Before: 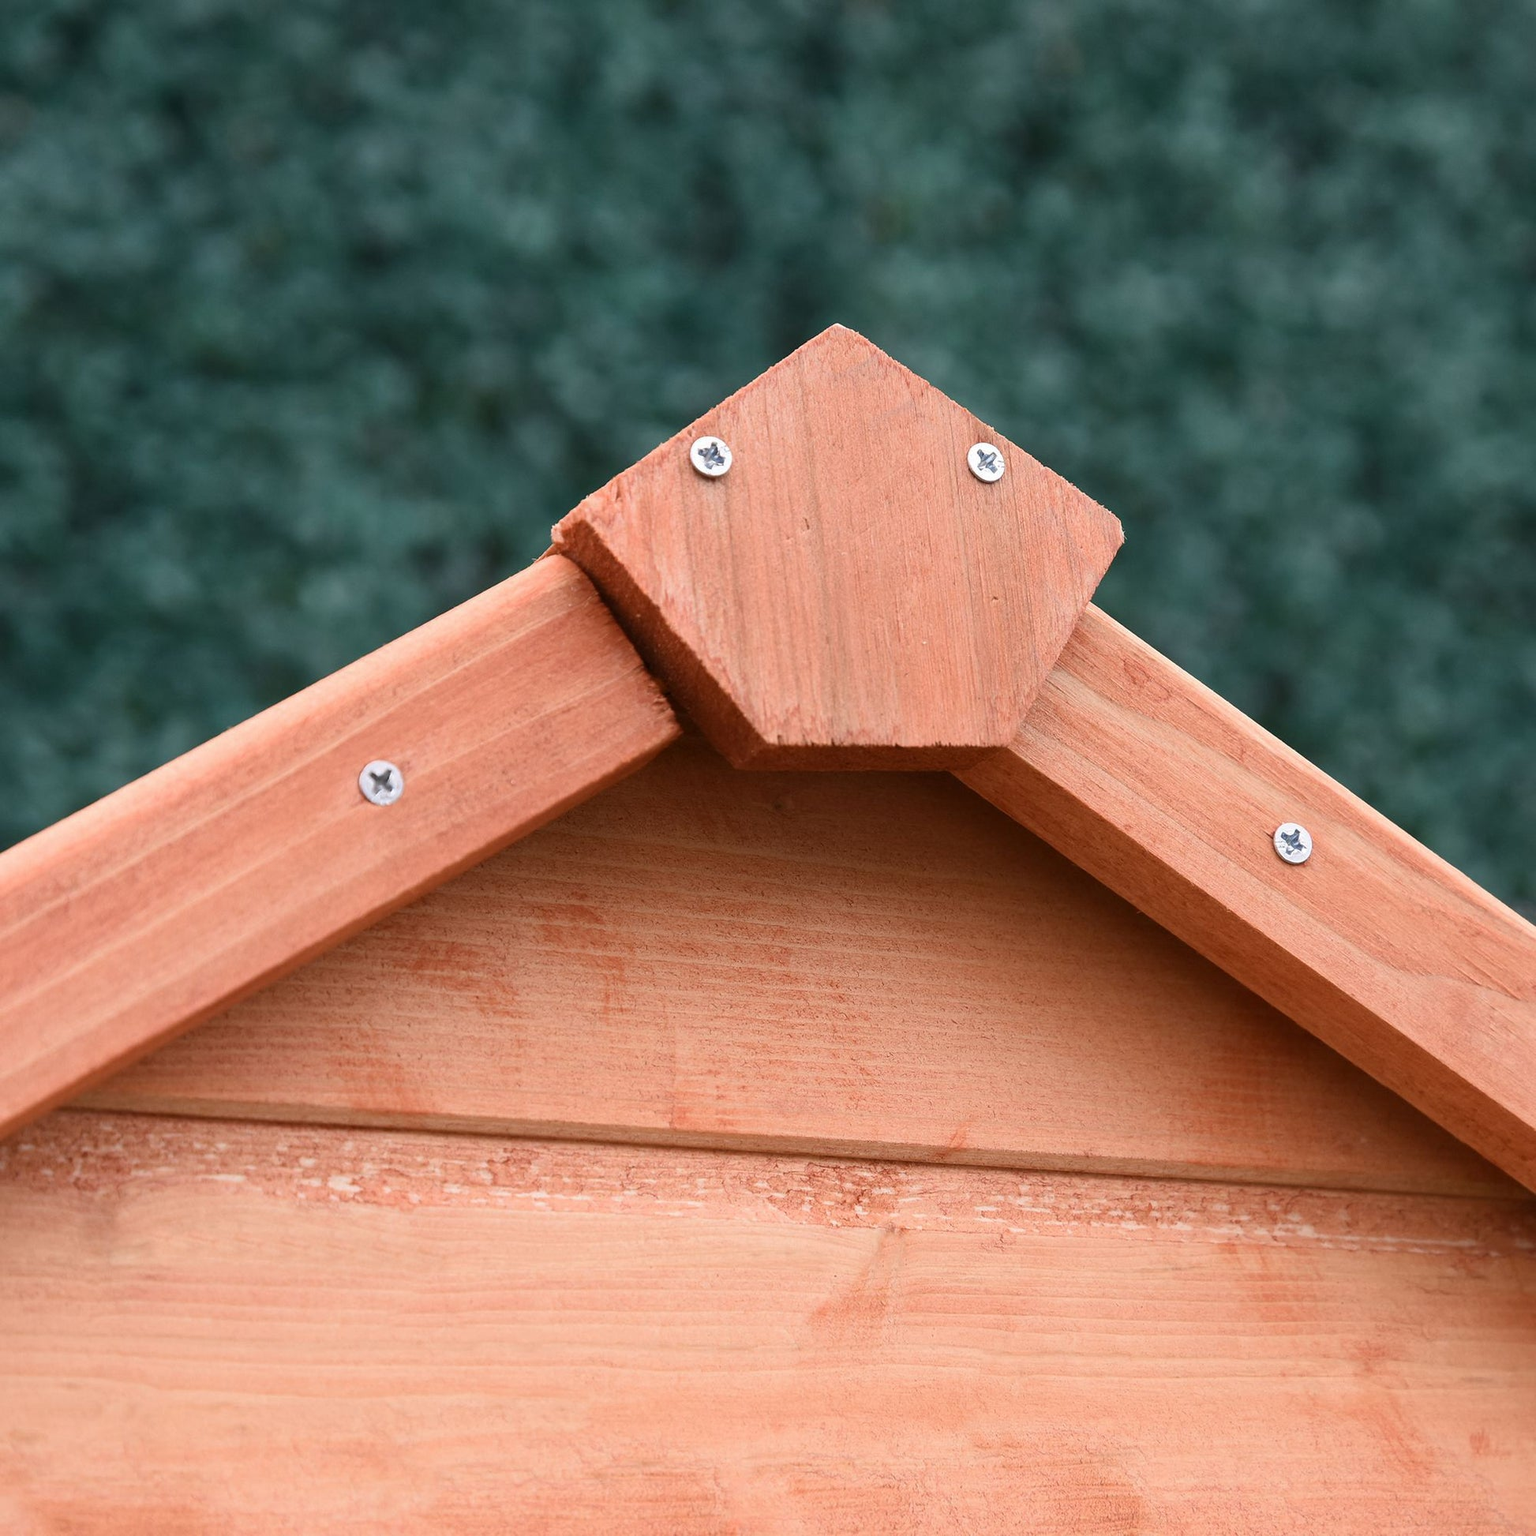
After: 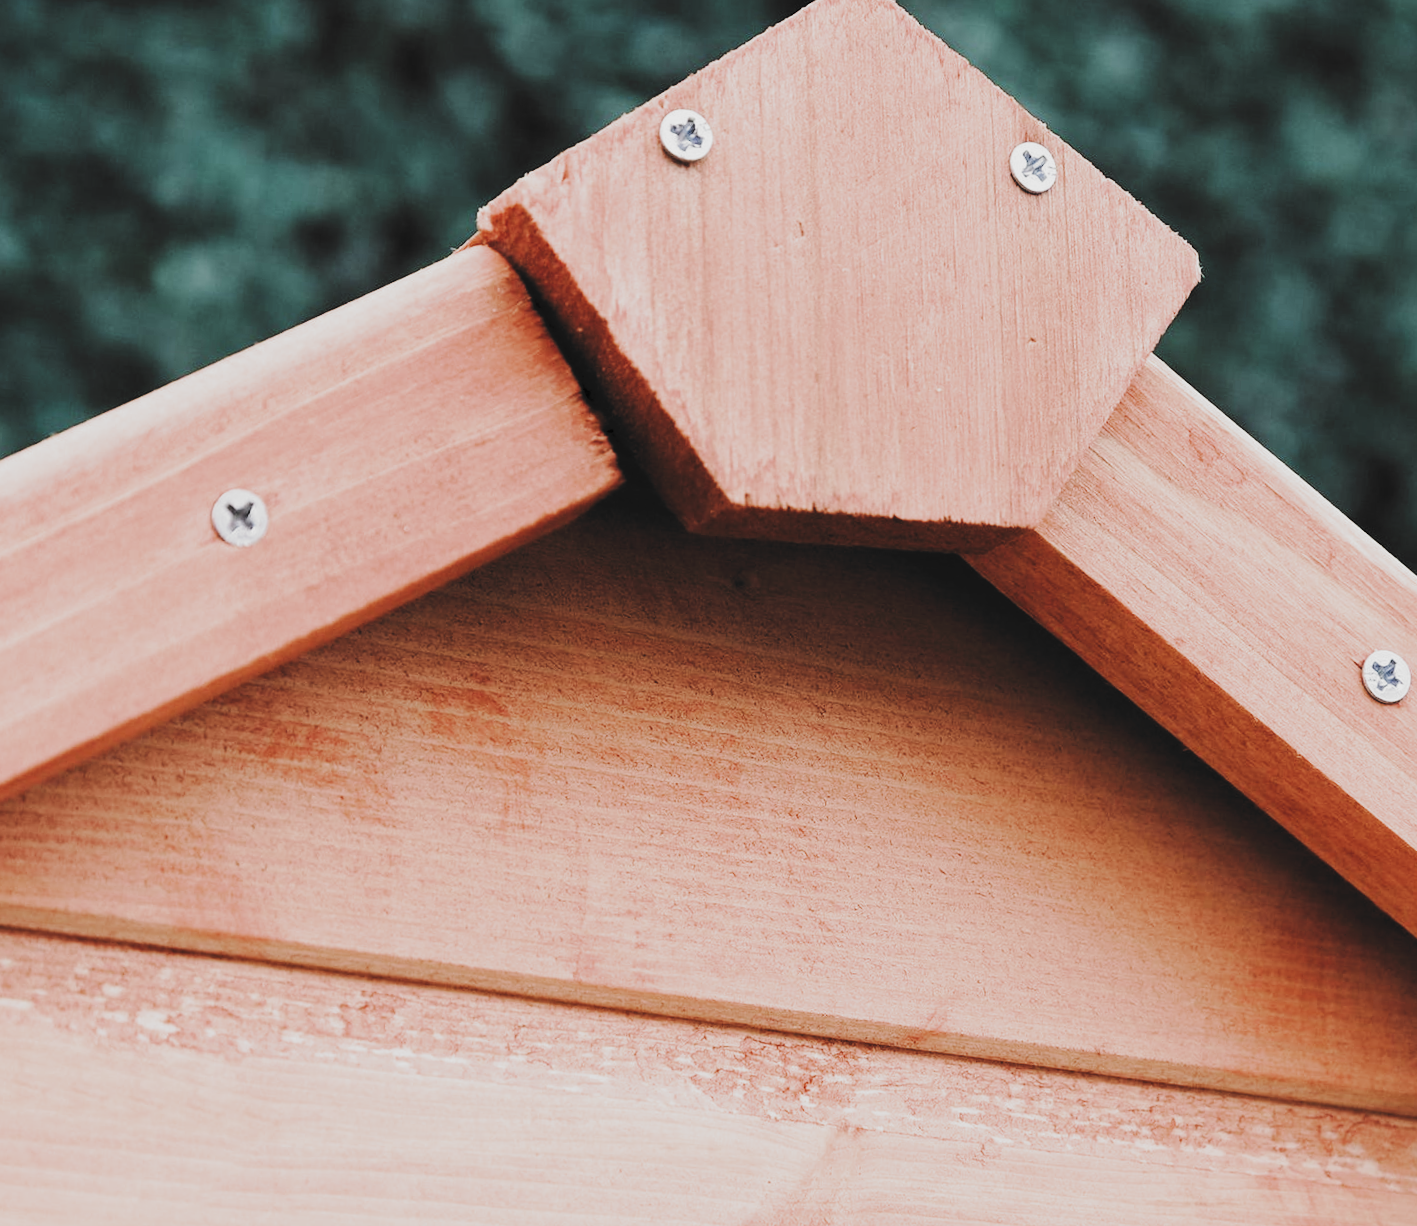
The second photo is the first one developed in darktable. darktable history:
crop and rotate: angle -4.09°, left 9.923%, top 20.682%, right 12.218%, bottom 11.951%
tone curve: curves: ch0 [(0, 0) (0.003, 0.06) (0.011, 0.071) (0.025, 0.085) (0.044, 0.104) (0.069, 0.123) (0.1, 0.146) (0.136, 0.167) (0.177, 0.205) (0.224, 0.248) (0.277, 0.309) (0.335, 0.384) (0.399, 0.467) (0.468, 0.553) (0.543, 0.633) (0.623, 0.698) (0.709, 0.769) (0.801, 0.841) (0.898, 0.912) (1, 1)], preserve colors none
filmic rgb: black relative exposure -5.07 EV, white relative exposure 3.97 EV, threshold 6 EV, hardness 2.9, contrast 1.299, highlights saturation mix -31.32%, add noise in highlights 0, color science v3 (2019), use custom middle-gray values true, contrast in highlights soft, enable highlight reconstruction true
